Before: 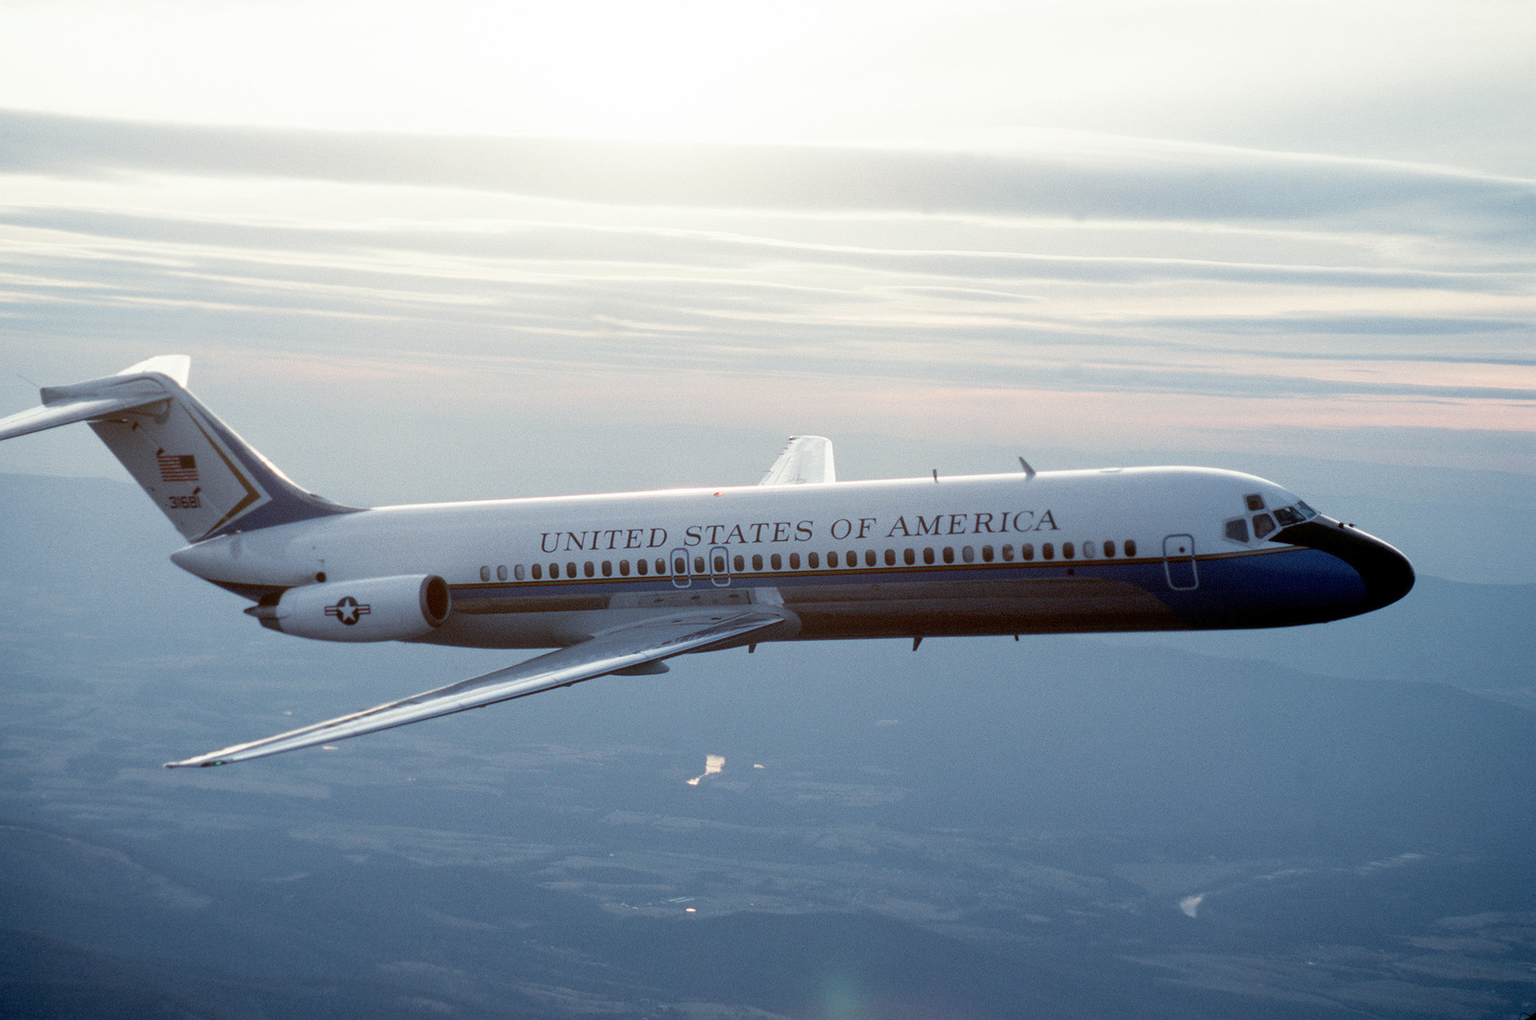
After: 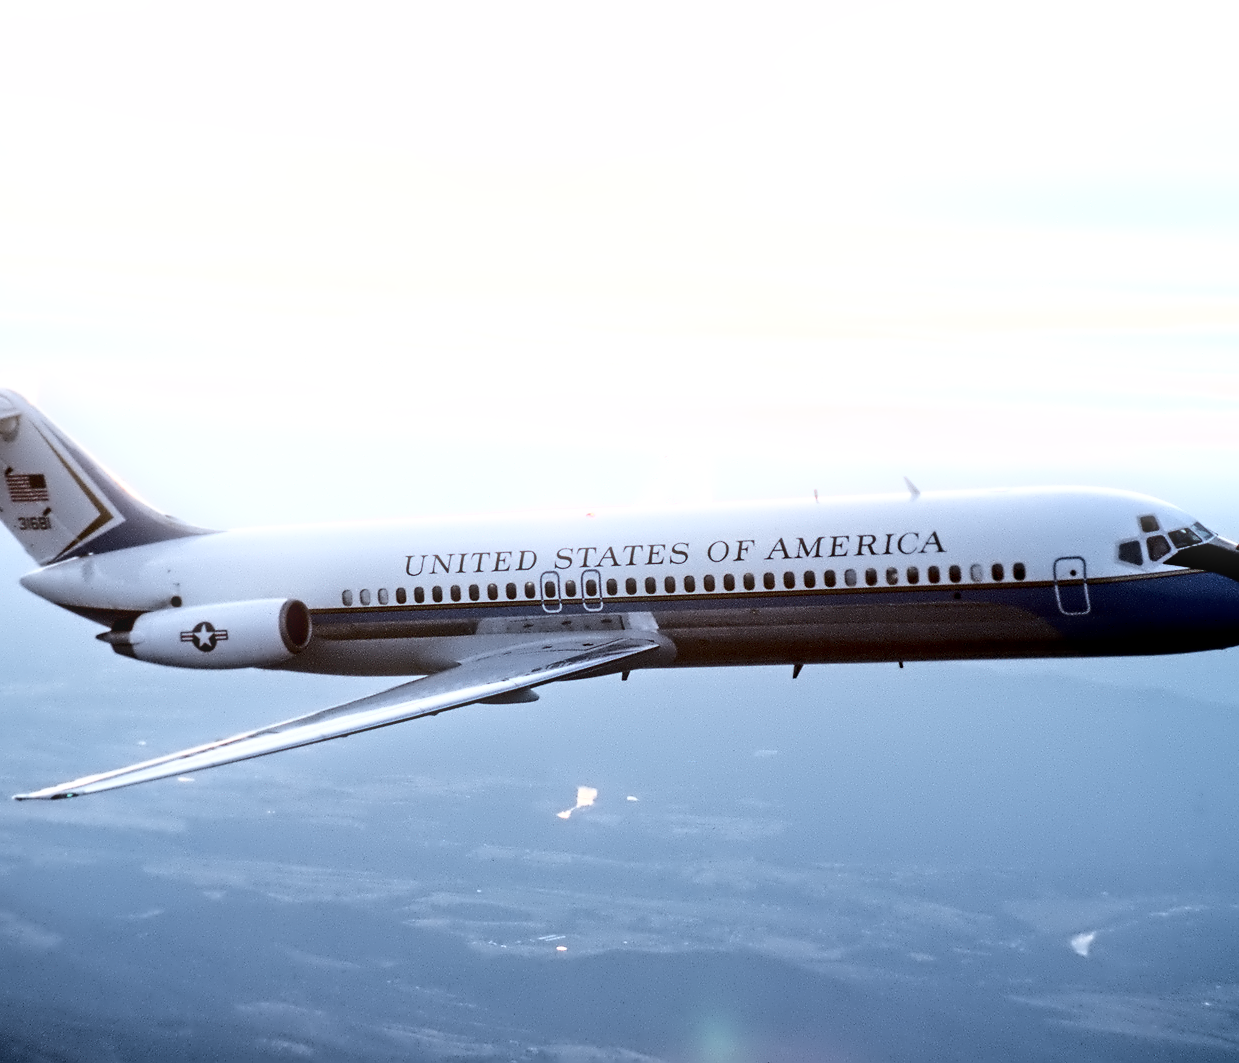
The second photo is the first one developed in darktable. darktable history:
bloom: size 5%, threshold 95%, strength 15%
crop: left 9.88%, right 12.664%
base curve: curves: ch0 [(0, 0) (0.028, 0.03) (0.121, 0.232) (0.46, 0.748) (0.859, 0.968) (1, 1)]
contrast equalizer: octaves 7, y [[0.5, 0.542, 0.583, 0.625, 0.667, 0.708], [0.5 ×6], [0.5 ×6], [0, 0.033, 0.067, 0.1, 0.133, 0.167], [0, 0.05, 0.1, 0.15, 0.2, 0.25]]
white balance: red 1.009, blue 1.027
